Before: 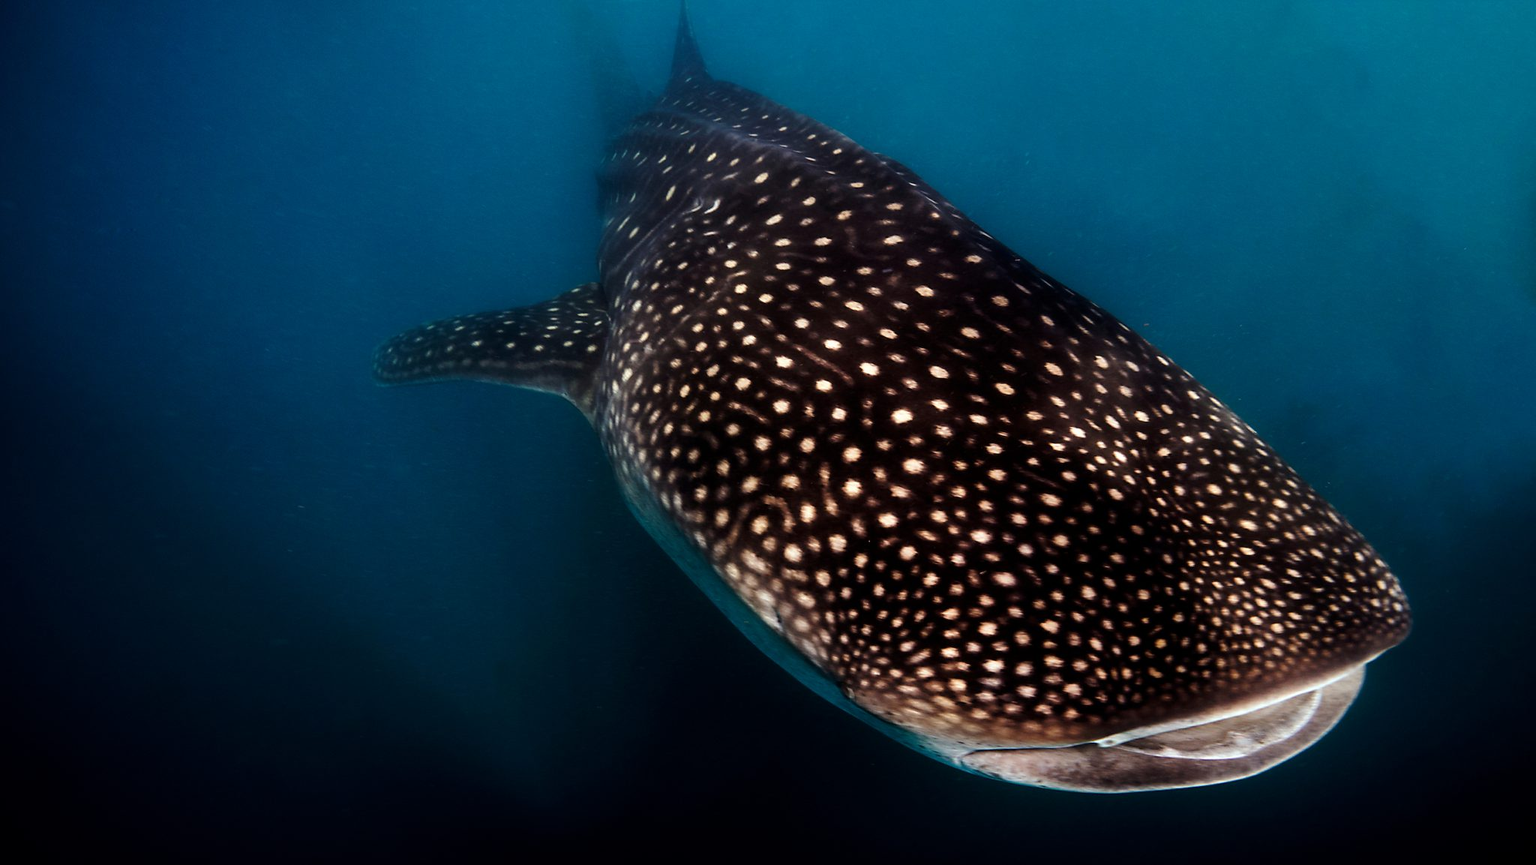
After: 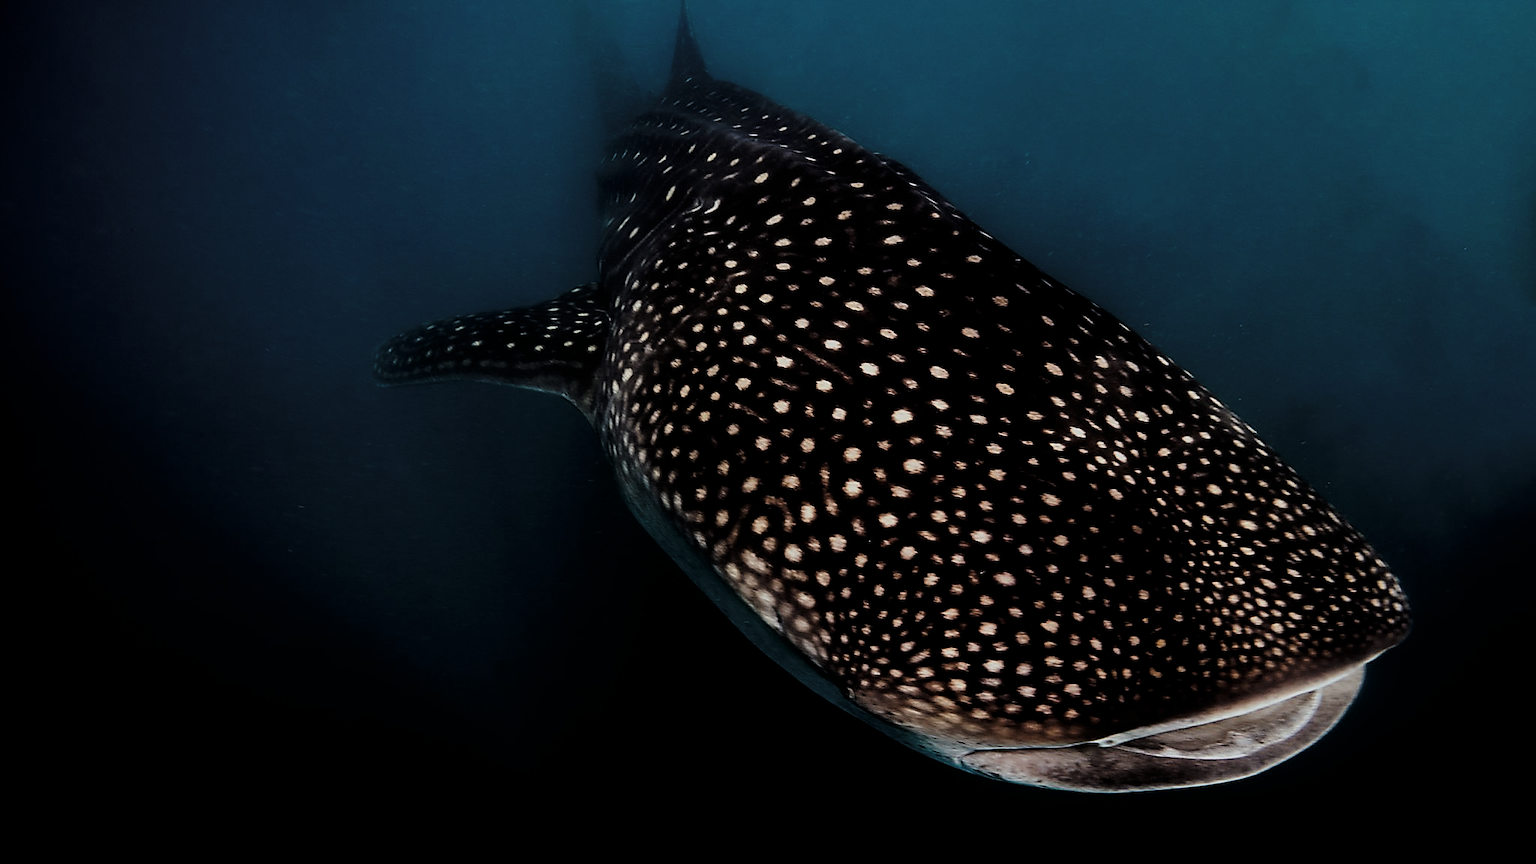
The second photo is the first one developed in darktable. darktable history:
levels: mode automatic, gray 59.39%
filmic rgb: black relative exposure -8.56 EV, white relative exposure 5.53 EV, threshold 5.97 EV, hardness 3.36, contrast 1.016, enable highlight reconstruction true
sharpen: radius 1.414, amount 1.233, threshold 0.836
